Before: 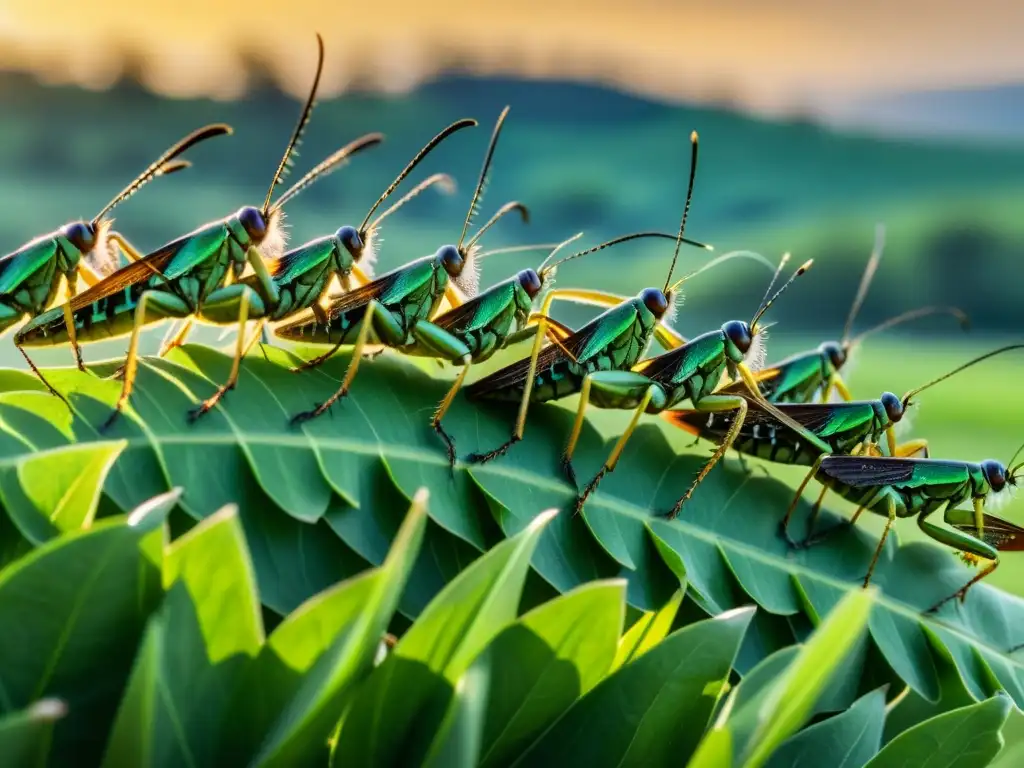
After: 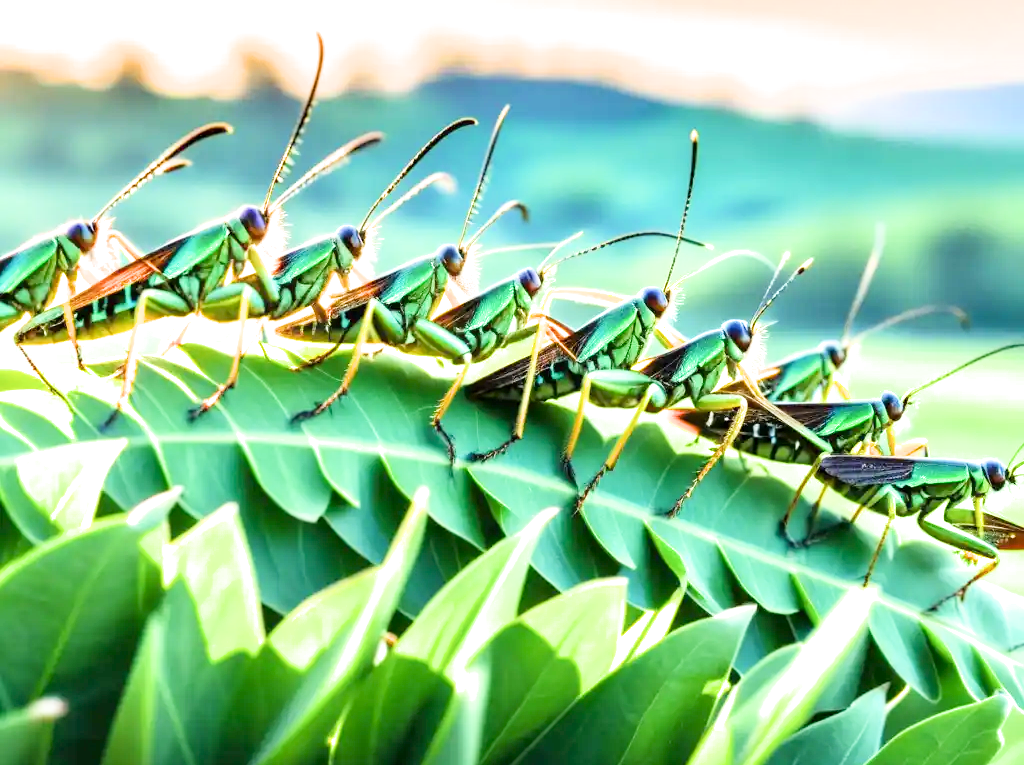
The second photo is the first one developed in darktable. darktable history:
filmic rgb: black relative exposure -8.17 EV, white relative exposure 3.78 EV, hardness 4.46
tone equalizer: mask exposure compensation -0.498 EV
crop: top 0.187%, bottom 0.116%
exposure: exposure 2.244 EV, compensate highlight preservation false
